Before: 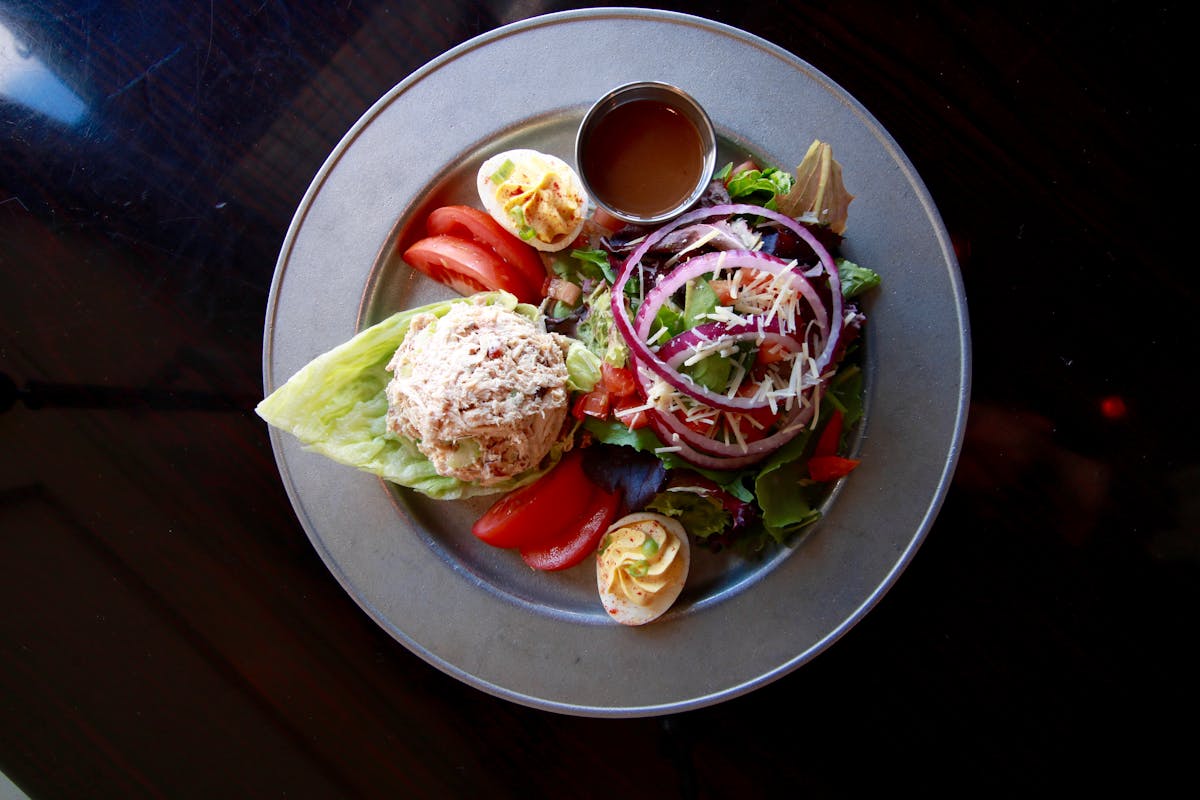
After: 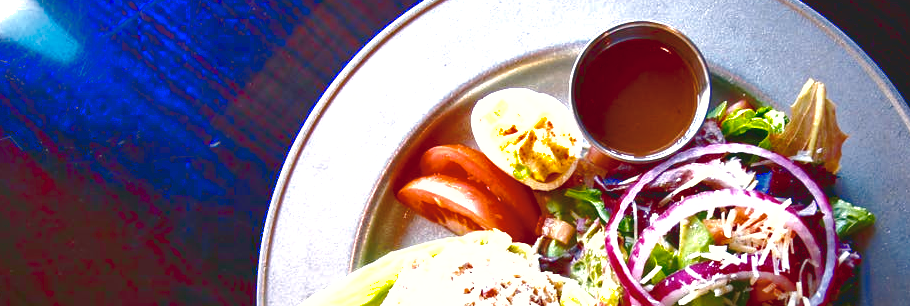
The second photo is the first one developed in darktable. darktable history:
crop: left 0.582%, top 7.649%, right 23.558%, bottom 54.032%
tone curve: curves: ch0 [(0, 0.081) (0.483, 0.453) (0.881, 0.992)], color space Lab, linked channels, preserve colors none
color correction: highlights a* 2.9, highlights b* 5.01, shadows a* -2.29, shadows b* -4.88, saturation 0.788
color balance rgb: shadows lift › luminance -9.312%, linear chroma grading › global chroma 15.536%, perceptual saturation grading › global saturation 20%, perceptual saturation grading › highlights -25.089%, perceptual saturation grading › shadows 49.817%
local contrast: highlights 101%, shadows 100%, detail 119%, midtone range 0.2
base curve: curves: ch0 [(0, 0) (0.028, 0.03) (0.121, 0.232) (0.46, 0.748) (0.859, 0.968) (1, 1)], preserve colors none
color calibration: output R [1.063, -0.012, -0.003, 0], output G [0, 1.022, 0.021, 0], output B [-0.079, 0.047, 1, 0], illuminant as shot in camera, x 0.358, y 0.373, temperature 4628.91 K
shadows and highlights: on, module defaults
